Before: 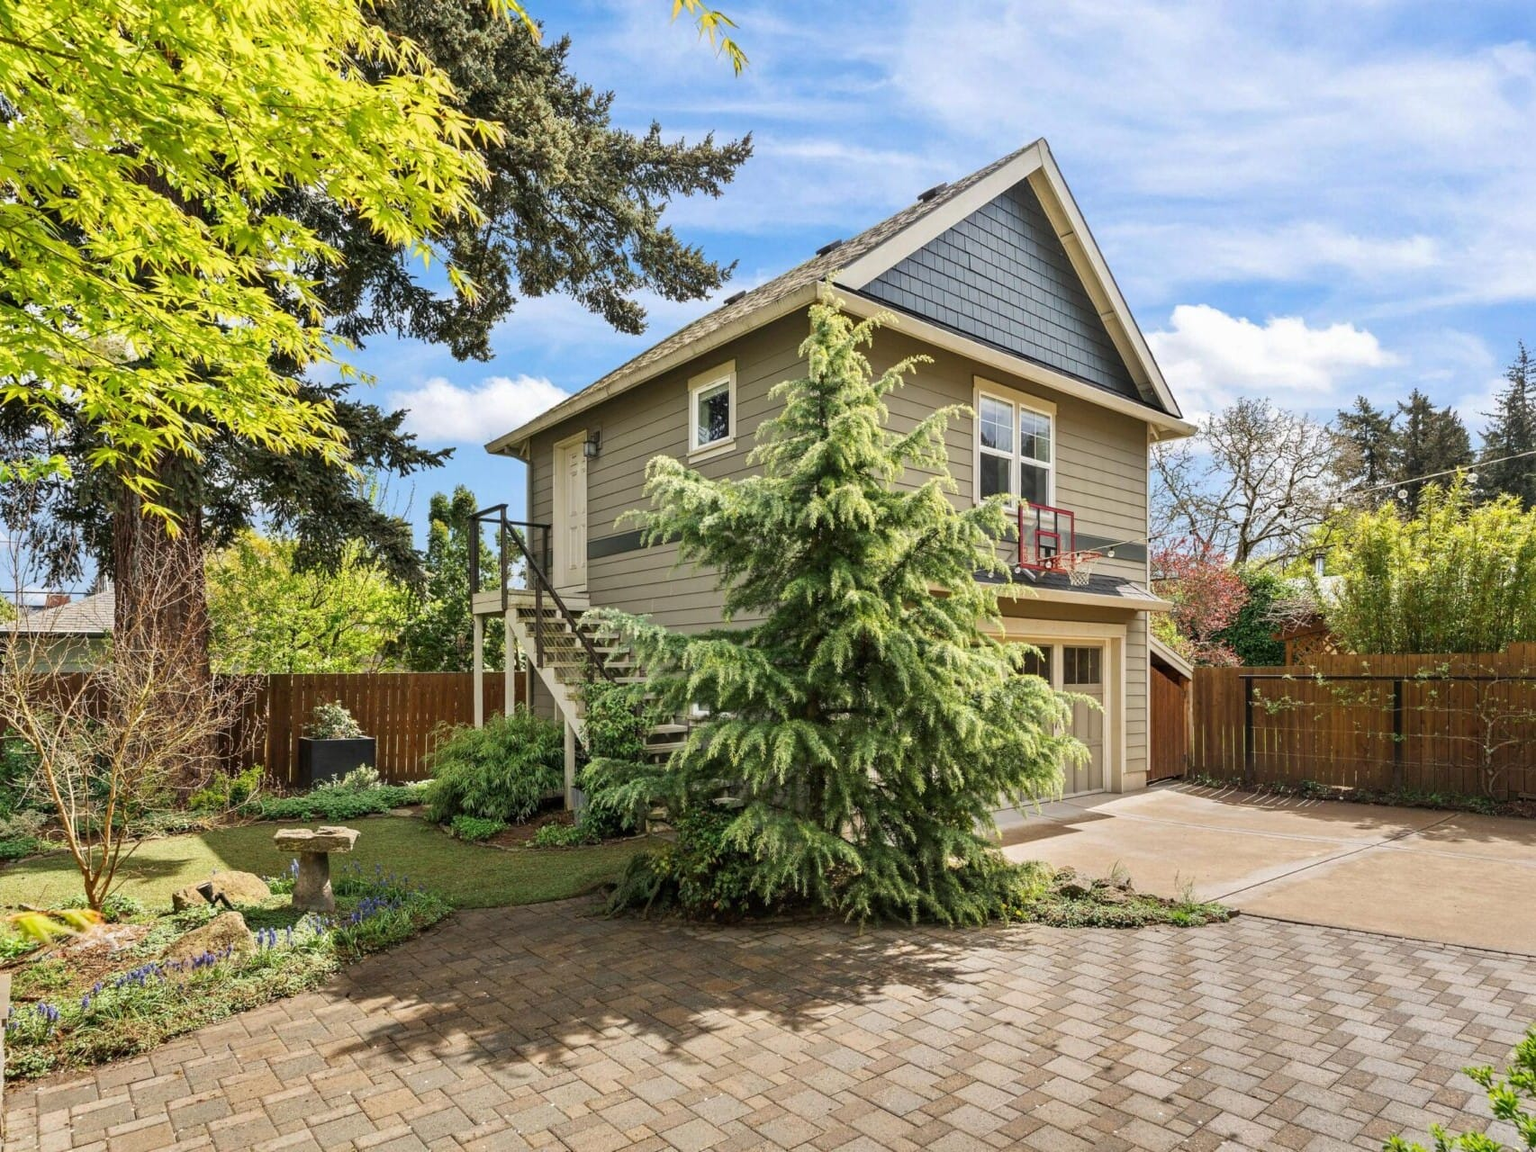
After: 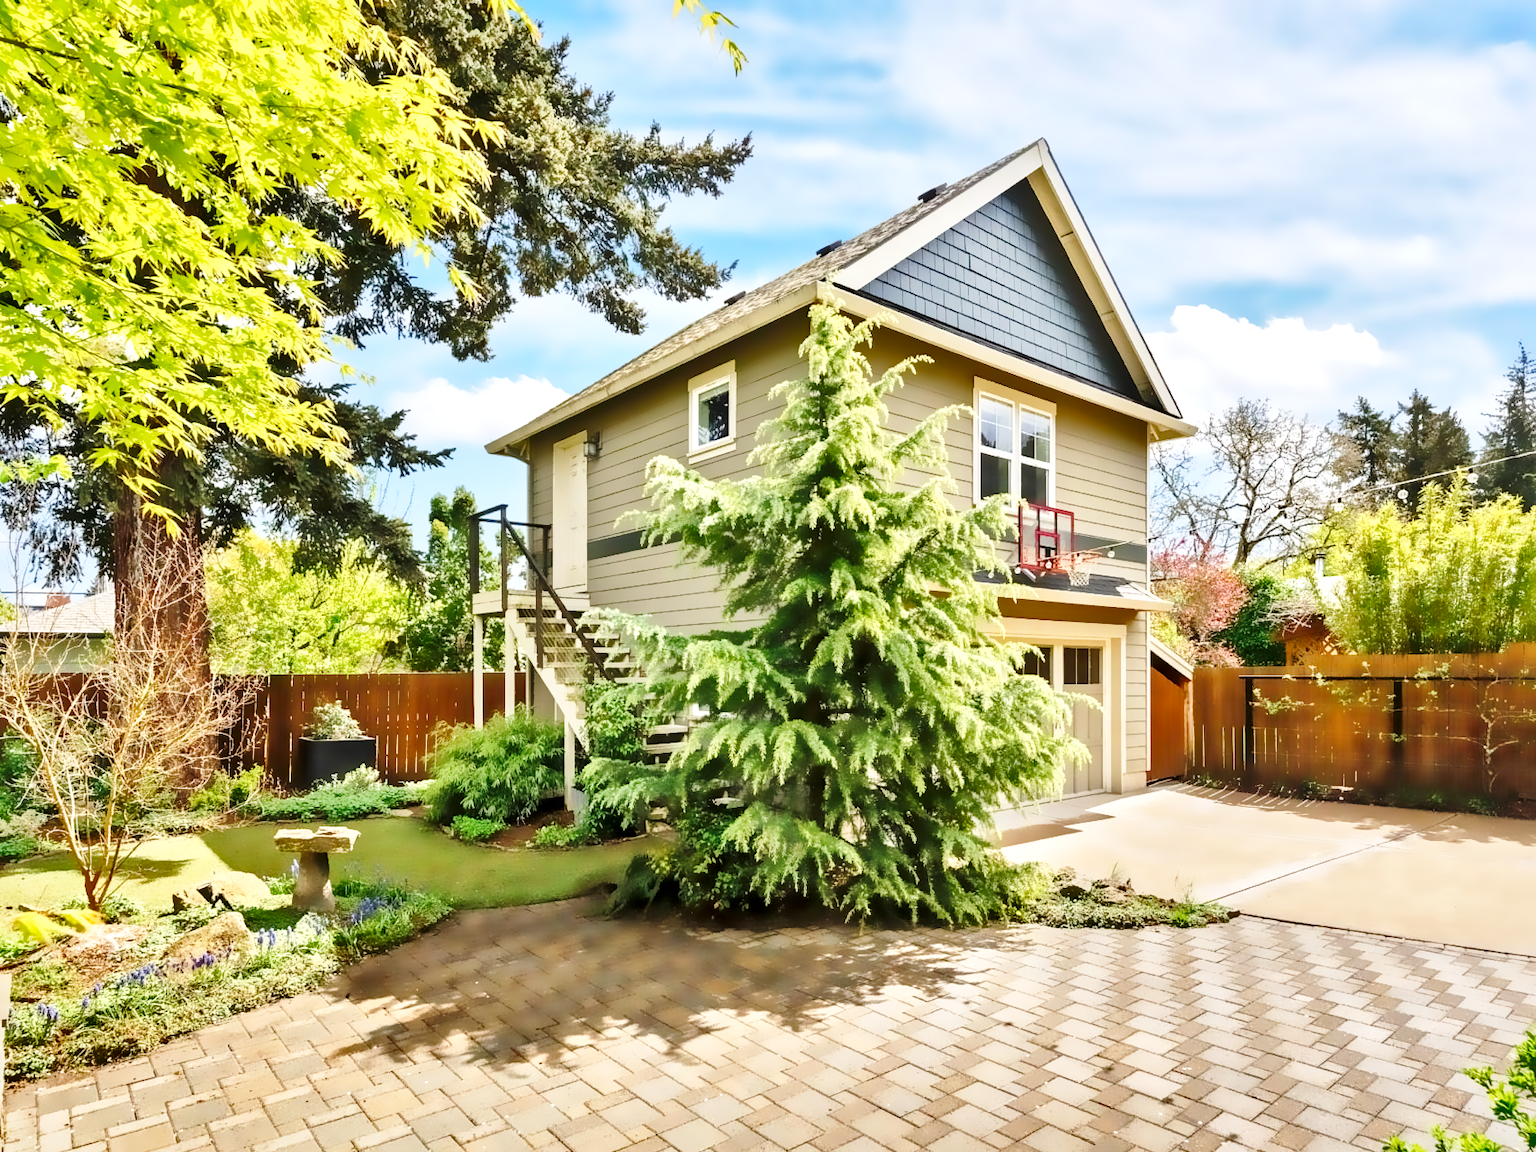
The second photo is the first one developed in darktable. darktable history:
base curve: curves: ch0 [(0, 0) (0.028, 0.03) (0.121, 0.232) (0.46, 0.748) (0.859, 0.968) (1, 1)], preserve colors none
tone curve: curves: ch0 [(0, 0) (0.526, 0.642) (1, 1)], color space Lab, linked channels, preserve colors none
shadows and highlights: soften with gaussian
local contrast: mode bilateral grid, contrast 20, coarseness 50, detail 150%, midtone range 0.2
denoise (profiled): patch size 0, strength 4, central pixel weight 0, a [-1, 0, 0], b [0, 0, 0], mode non-local means, y [[0, 0, 0.5 ×5] ×4, [0.5 ×7], [0.5 ×7]], fix various bugs in algorithm false, upgrade profiled transform false, color mode RGB, compensate highlight preservation false
